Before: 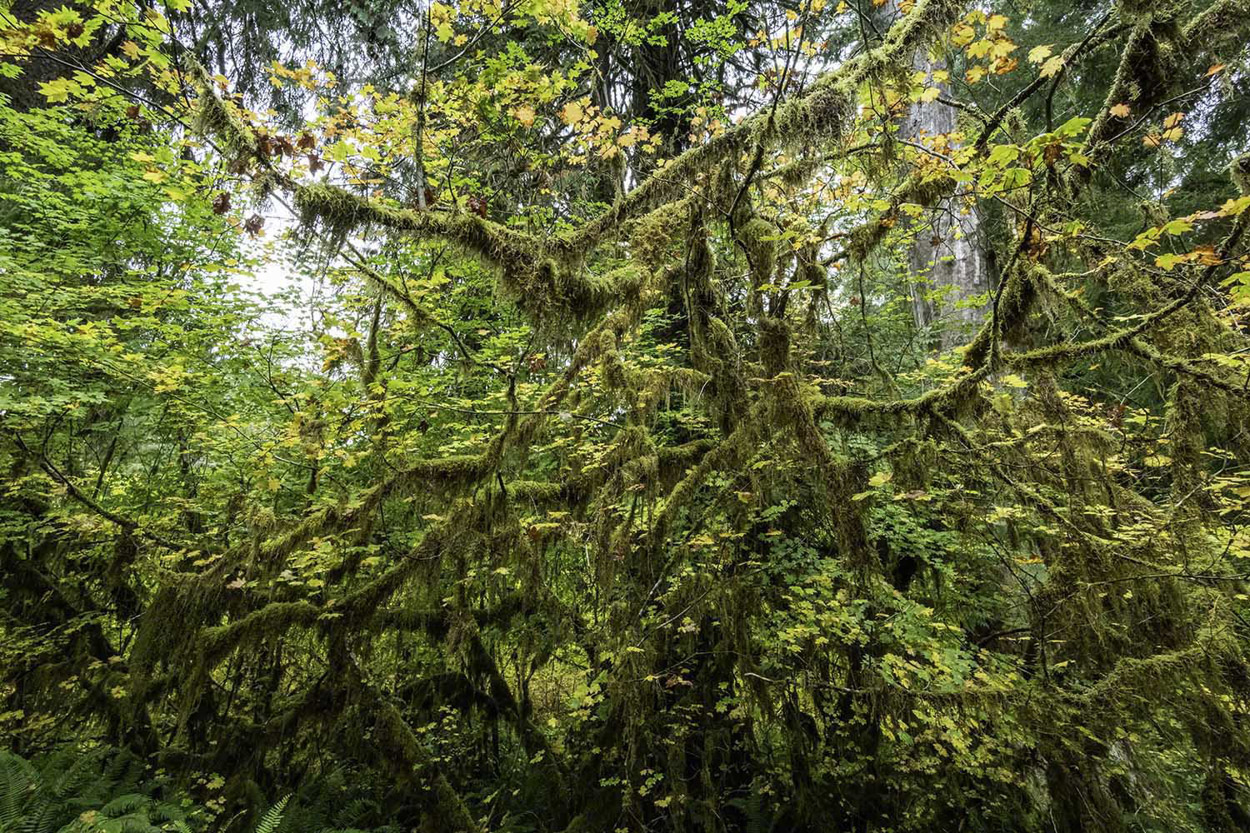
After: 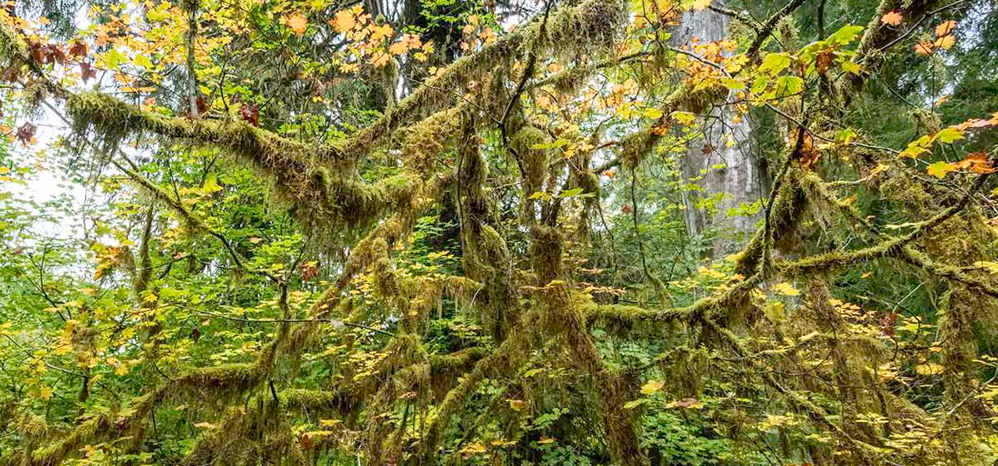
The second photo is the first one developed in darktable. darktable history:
crop: left 18.31%, top 11.065%, right 1.807%, bottom 32.93%
